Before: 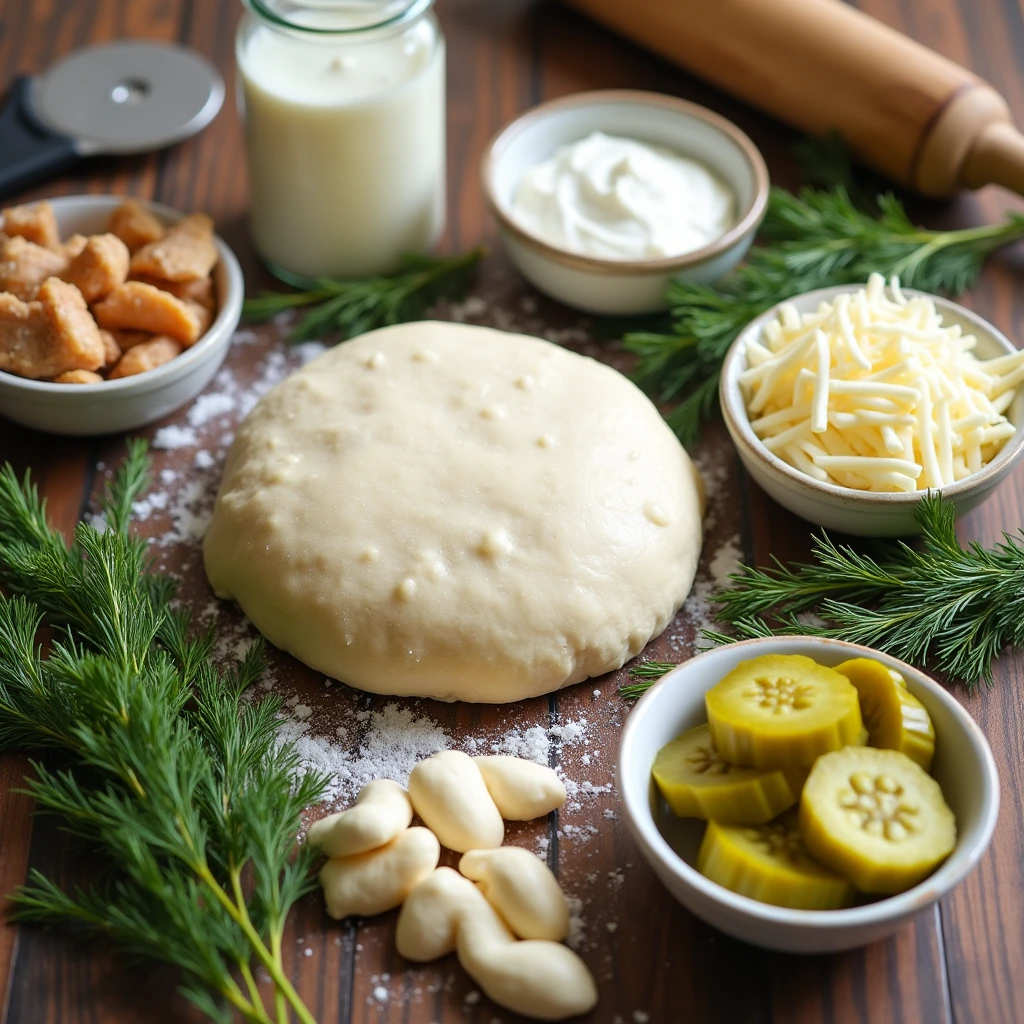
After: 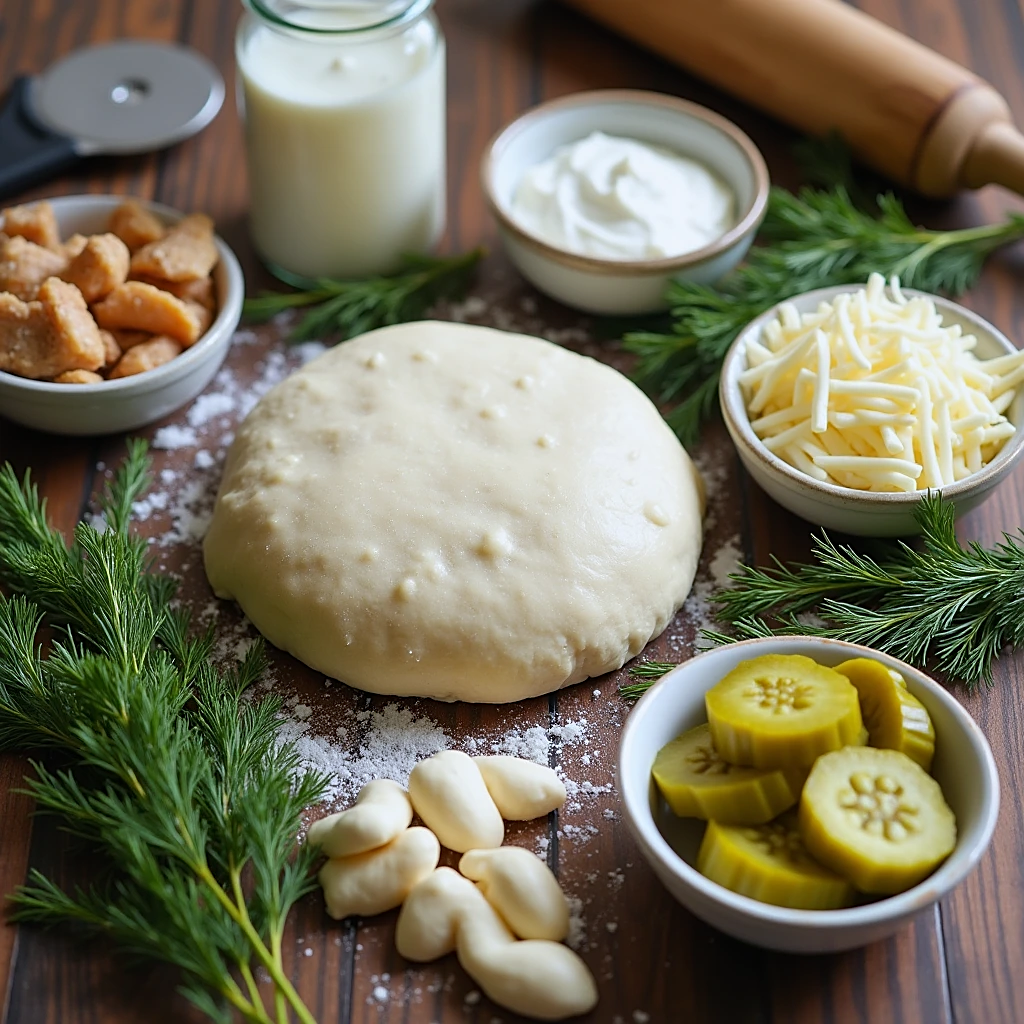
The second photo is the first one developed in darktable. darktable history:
white balance: red 0.976, blue 1.04
sharpen: on, module defaults
exposure: exposure -0.151 EV, compensate highlight preservation false
